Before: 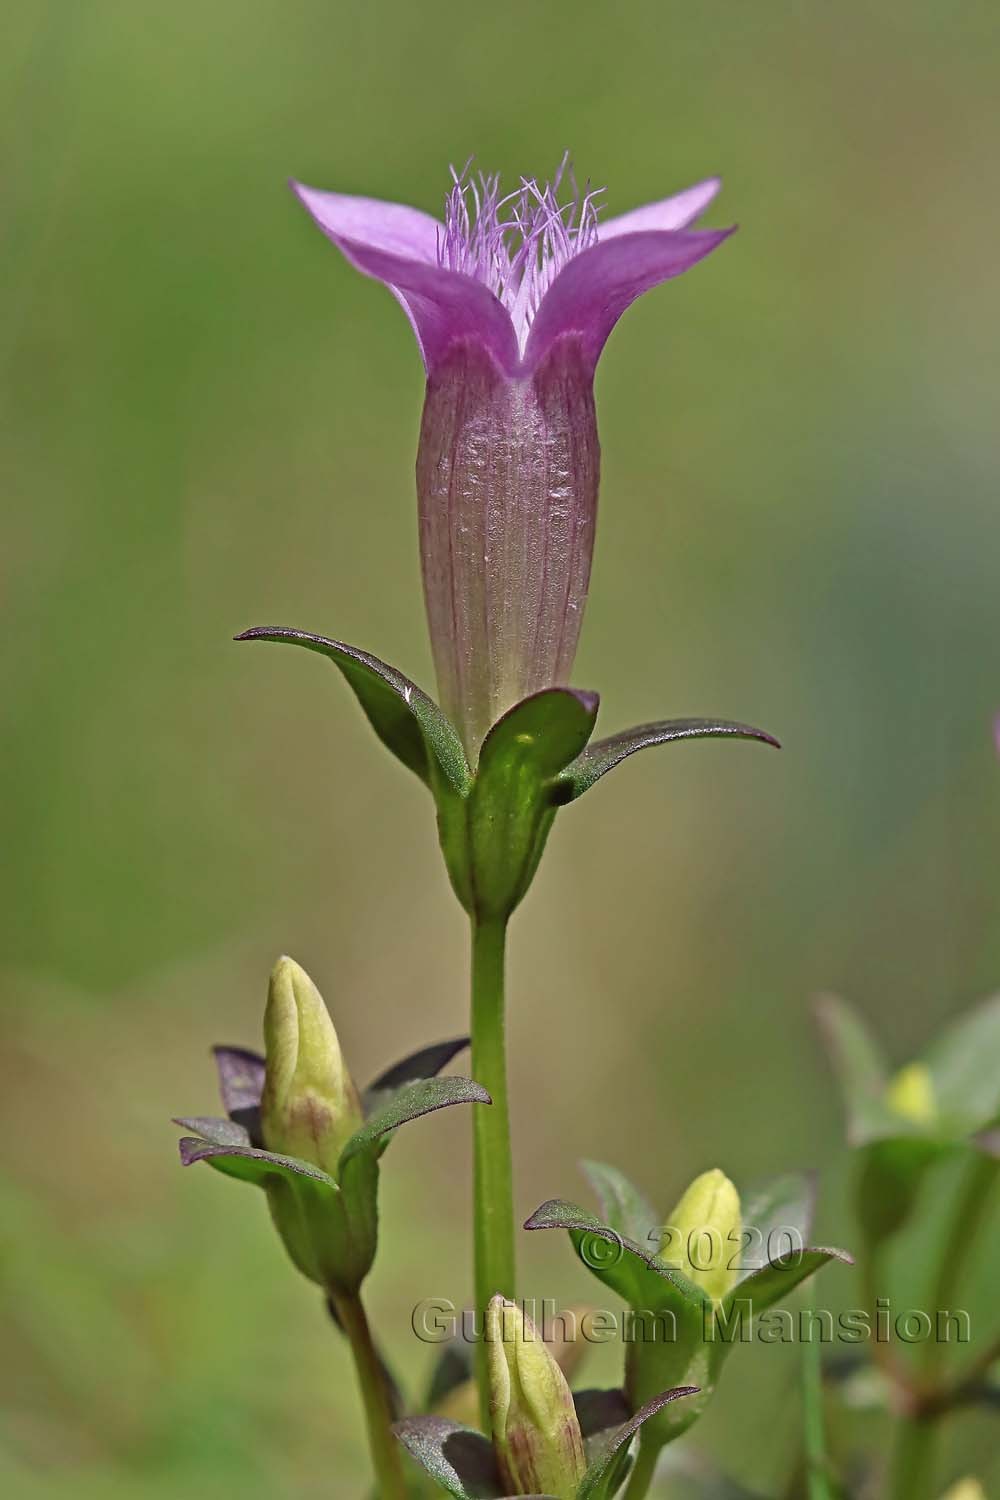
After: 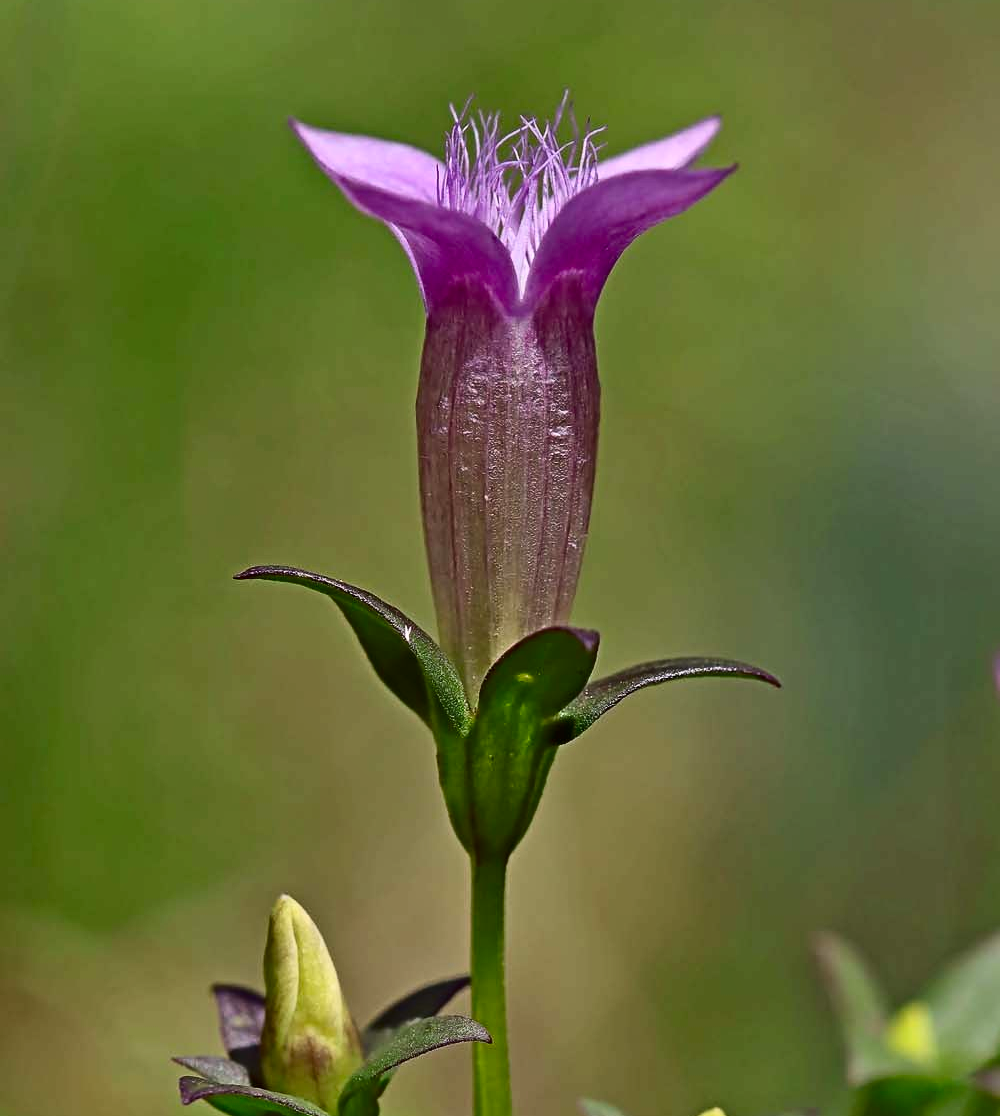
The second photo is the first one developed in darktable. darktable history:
crop: top 4.118%, bottom 21.429%
shadows and highlights: radius 105.99, shadows 40.69, highlights -72.22, low approximation 0.01, soften with gaussian
contrast brightness saturation: contrast 0.209, brightness -0.103, saturation 0.212
